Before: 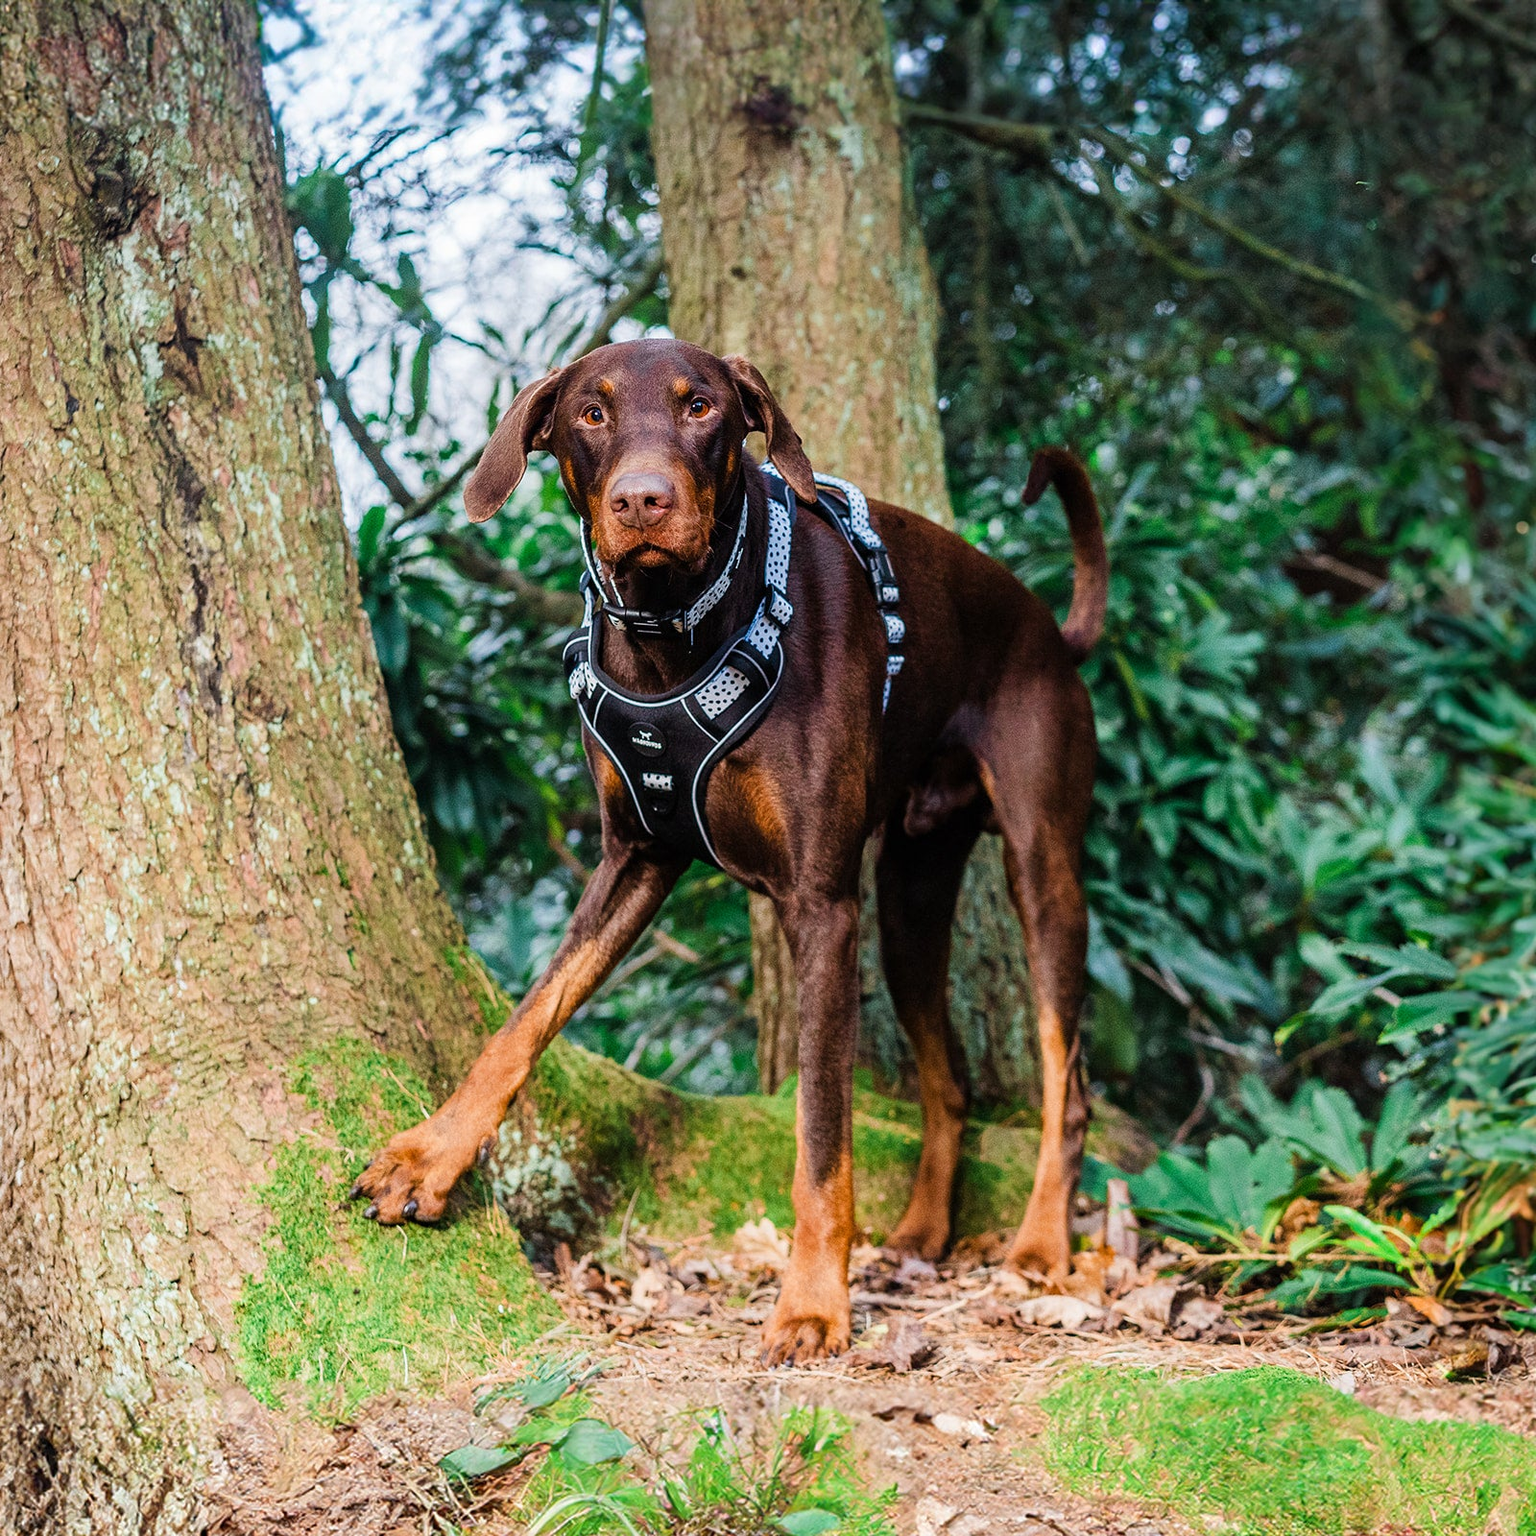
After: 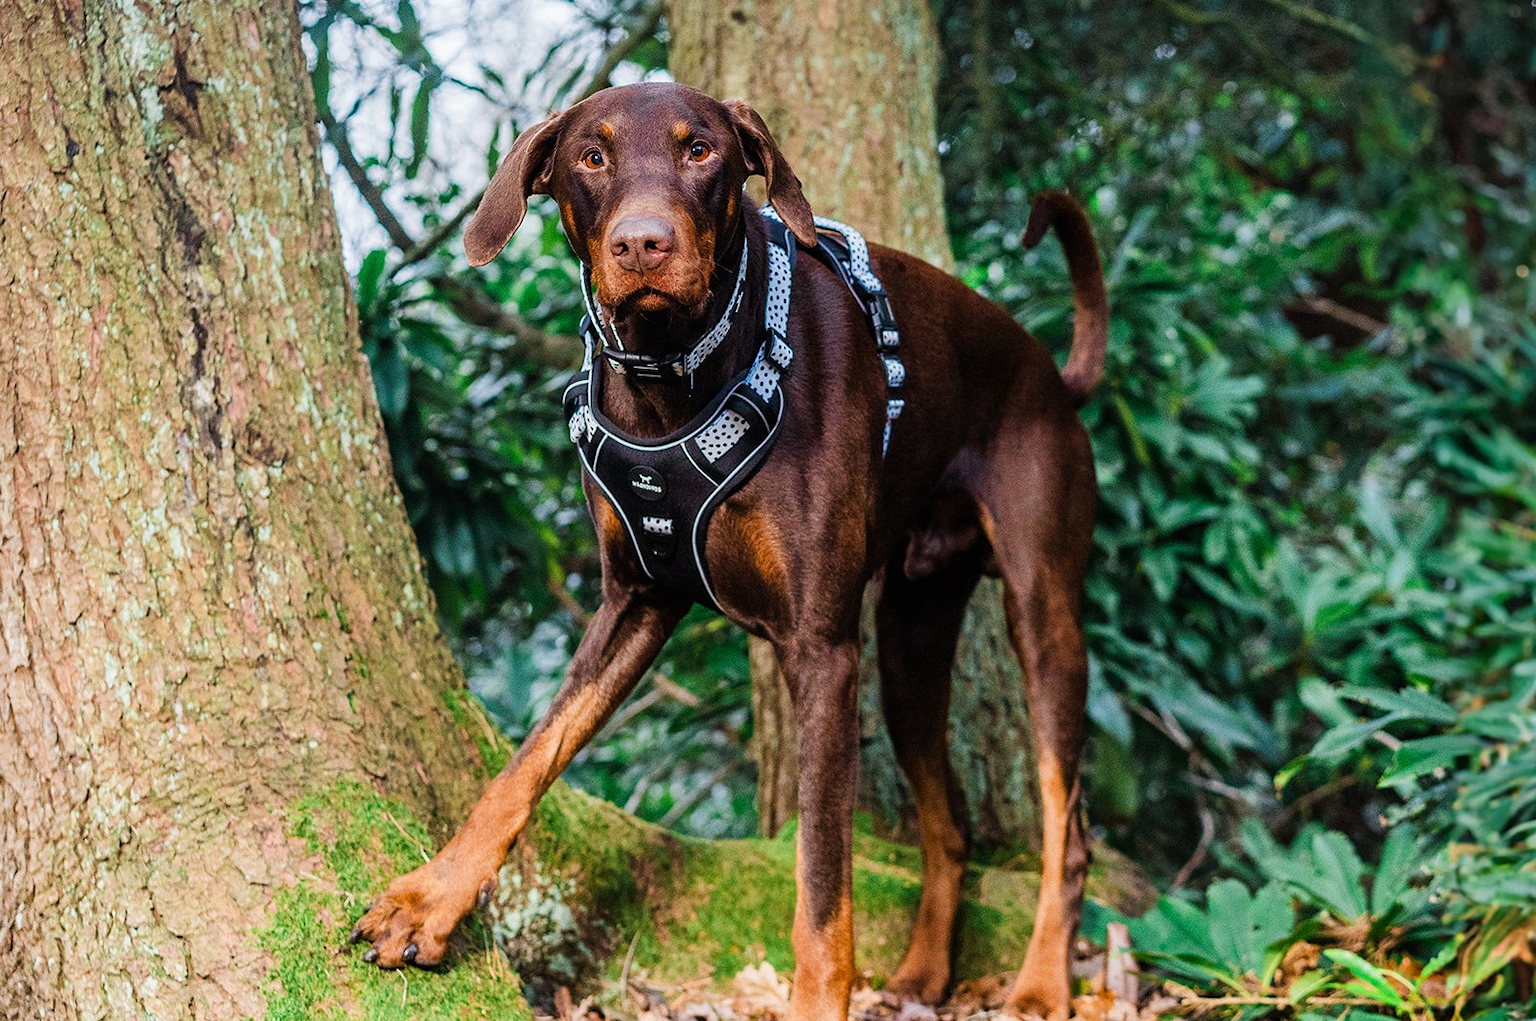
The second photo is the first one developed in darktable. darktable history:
exposure: compensate highlight preservation false
crop: top 16.727%, bottom 16.727%
